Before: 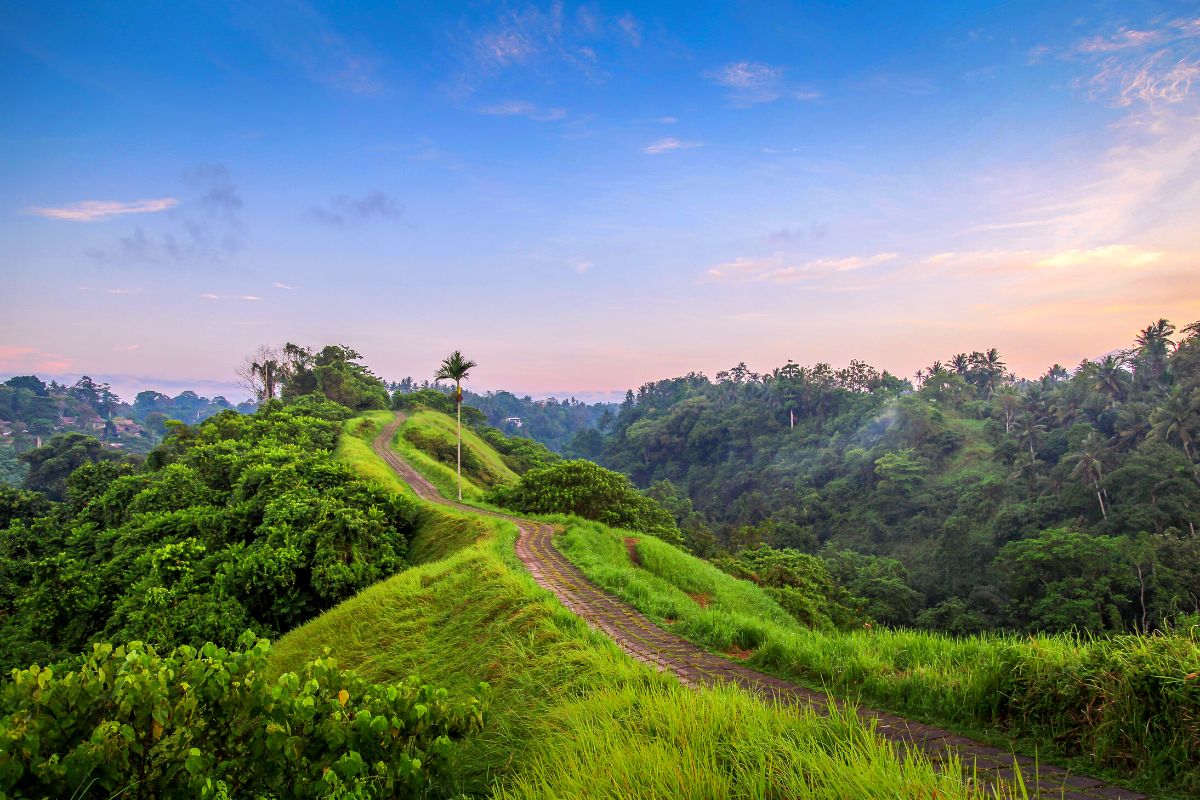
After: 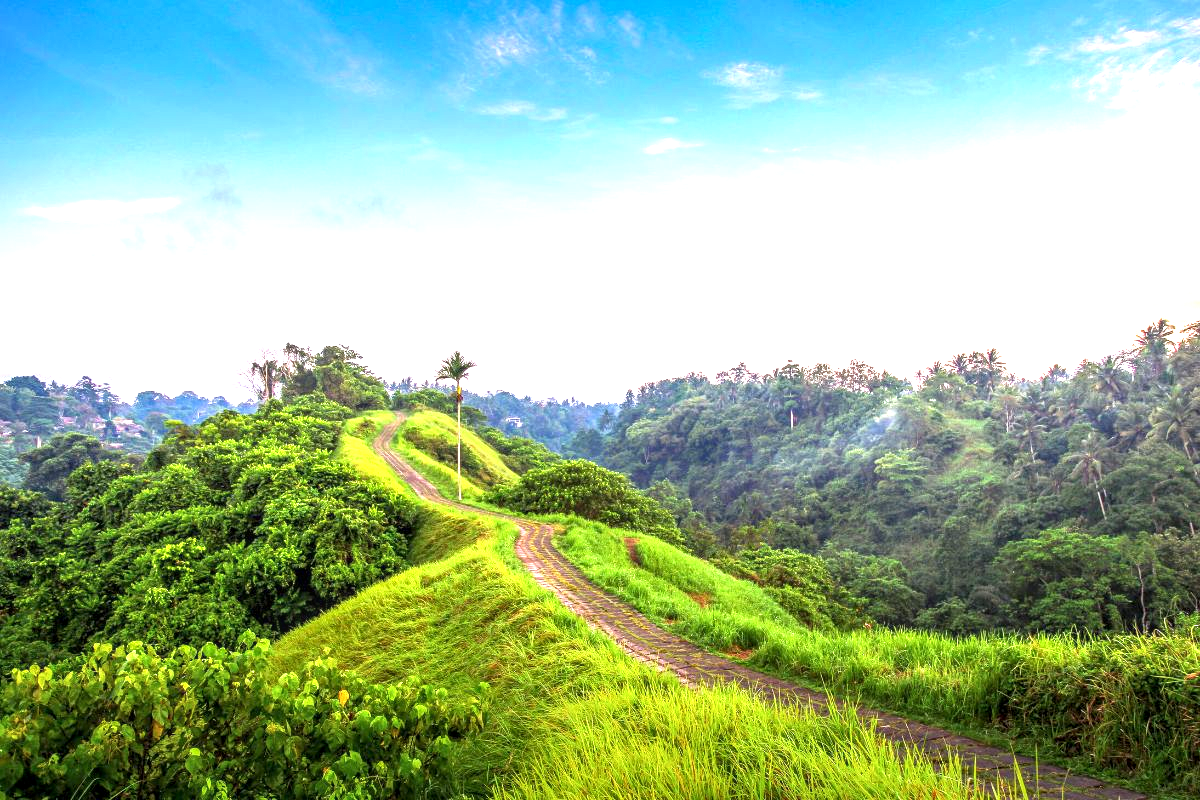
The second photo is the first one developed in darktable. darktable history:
local contrast: on, module defaults
exposure: black level correction 0, exposure 1.45 EV, compensate exposure bias true, compensate highlight preservation false
graduated density: rotation -180°, offset 27.42
